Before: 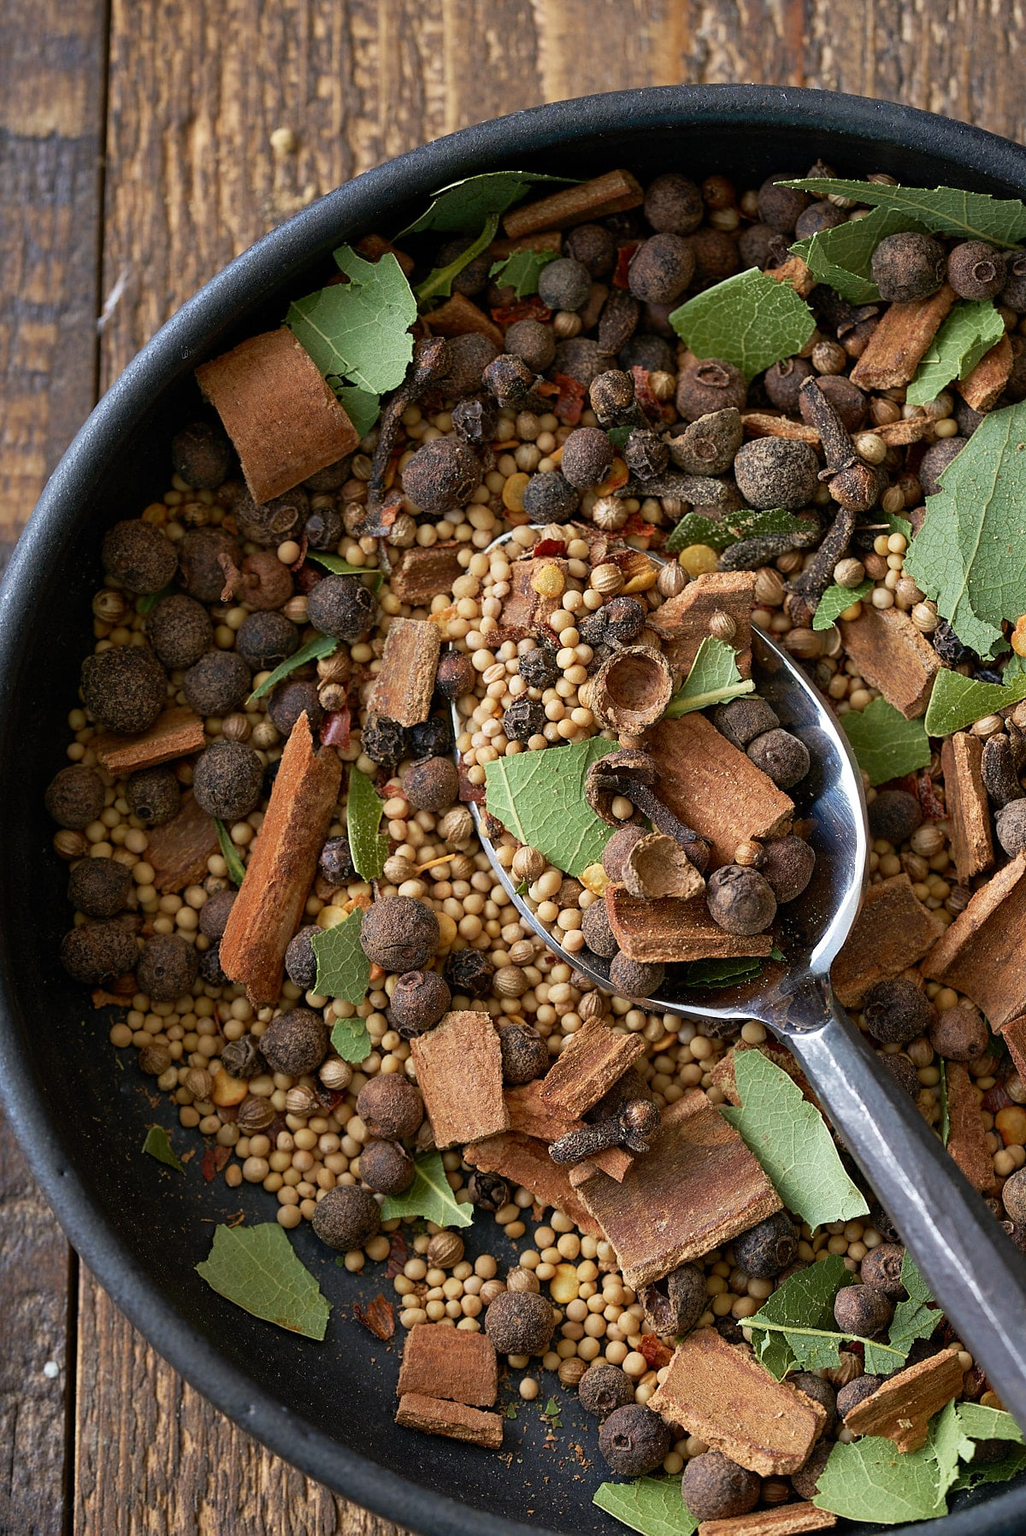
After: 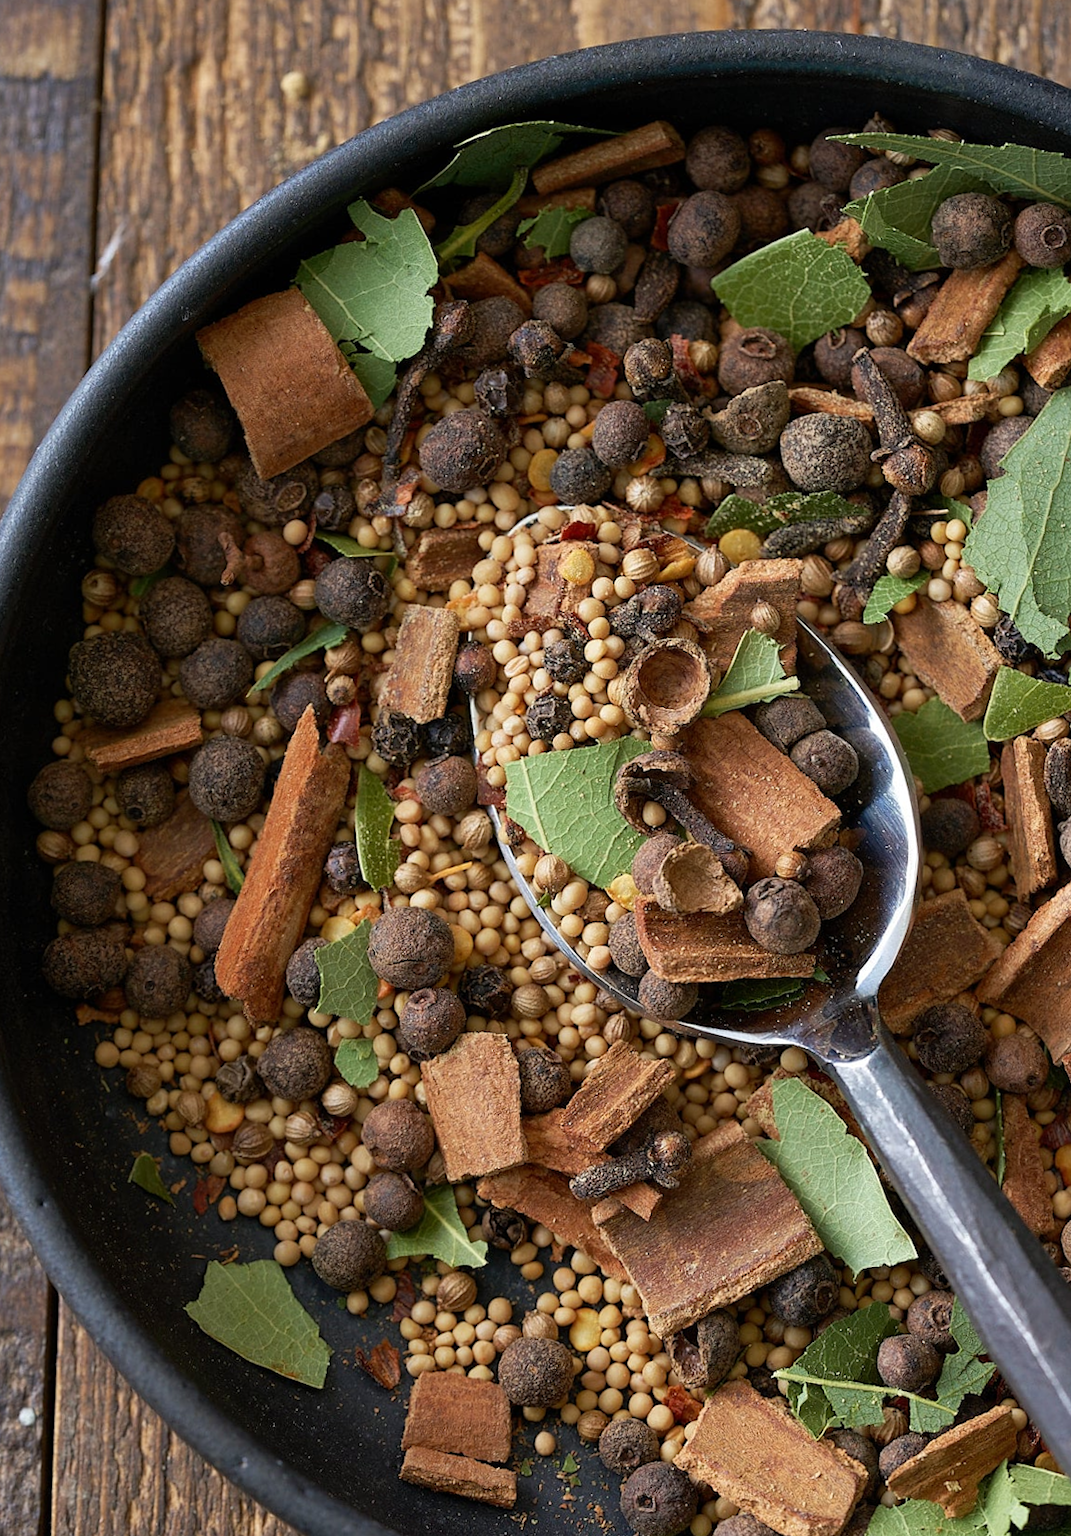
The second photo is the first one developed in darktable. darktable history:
rotate and perspective: rotation -1°, crop left 0.011, crop right 0.989, crop top 0.025, crop bottom 0.975
crop and rotate: angle -1.69°
